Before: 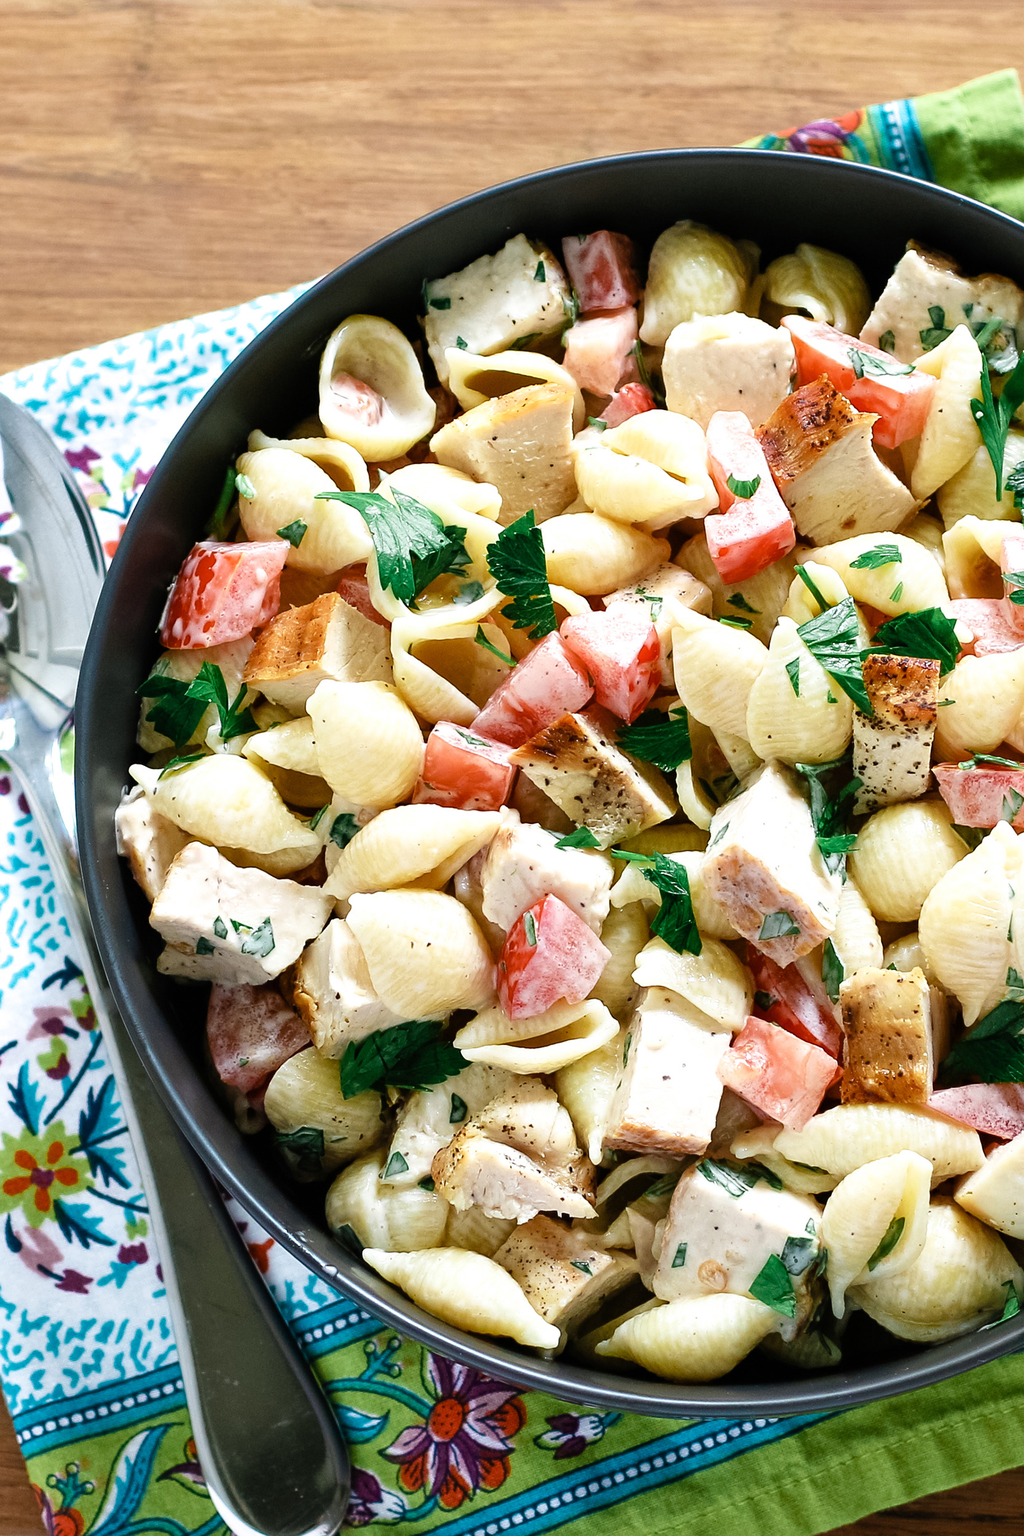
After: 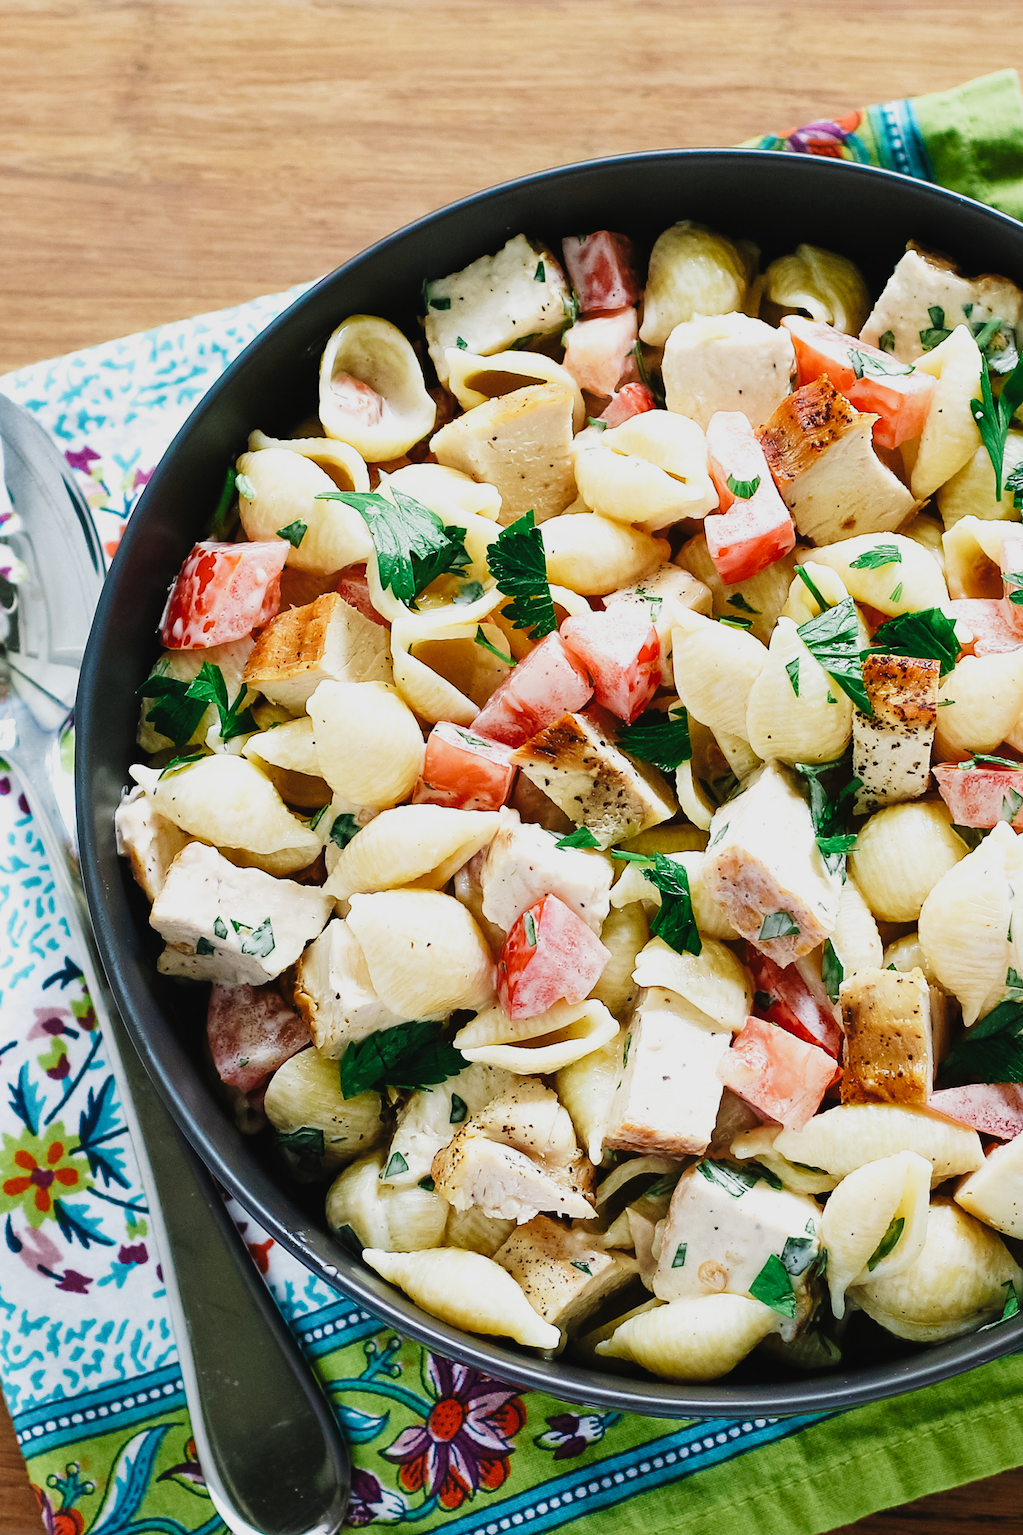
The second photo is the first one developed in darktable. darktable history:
tone equalizer: on, module defaults
tone curve: curves: ch0 [(0, 0.023) (0.184, 0.168) (0.491, 0.519) (0.748, 0.765) (1, 0.919)]; ch1 [(0, 0) (0.179, 0.173) (0.322, 0.32) (0.424, 0.424) (0.496, 0.501) (0.563, 0.586) (0.761, 0.803) (1, 1)]; ch2 [(0, 0) (0.434, 0.447) (0.483, 0.487) (0.557, 0.541) (0.697, 0.68) (1, 1)], preserve colors none
